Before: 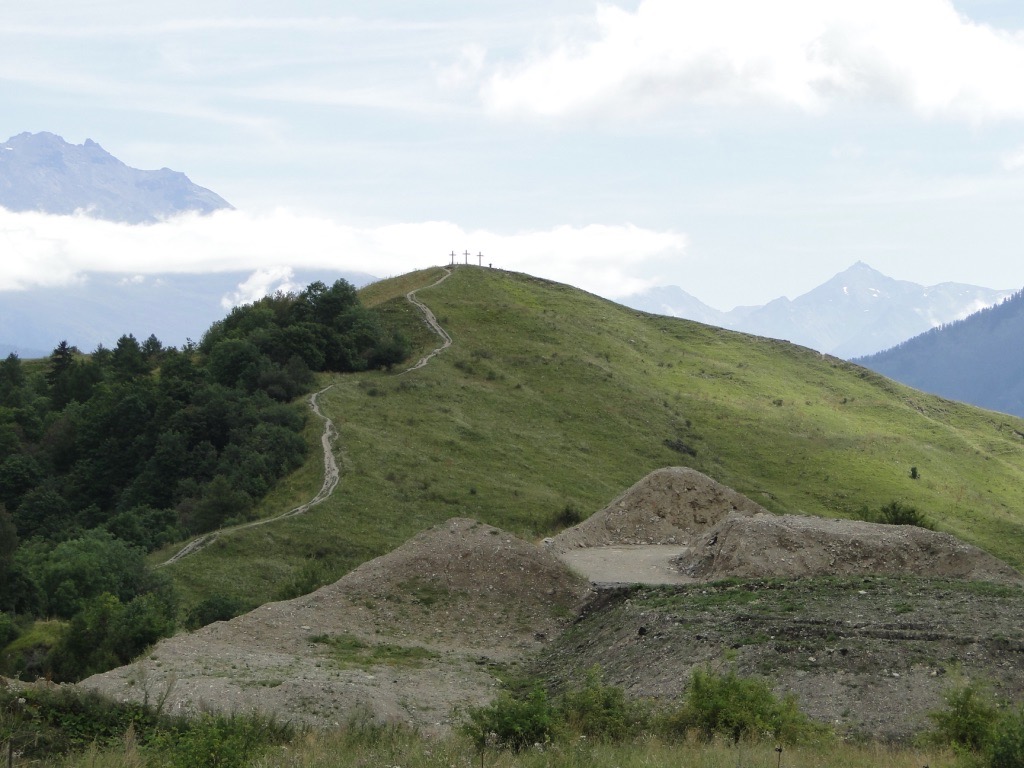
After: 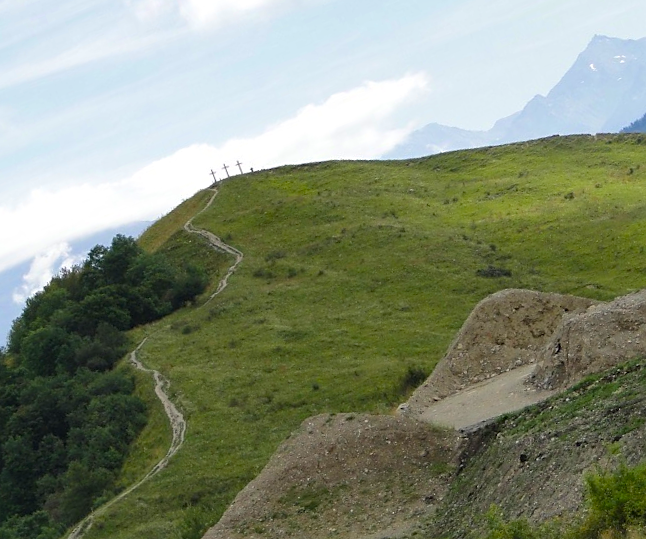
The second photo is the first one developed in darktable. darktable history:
crop and rotate: angle 20.73°, left 6.937%, right 4.244%, bottom 1.167%
velvia: strength 32.69%, mid-tones bias 0.205
shadows and highlights: shadows 33.97, highlights -34.96, soften with gaussian
sharpen: radius 1.862, amount 0.409, threshold 1.3
